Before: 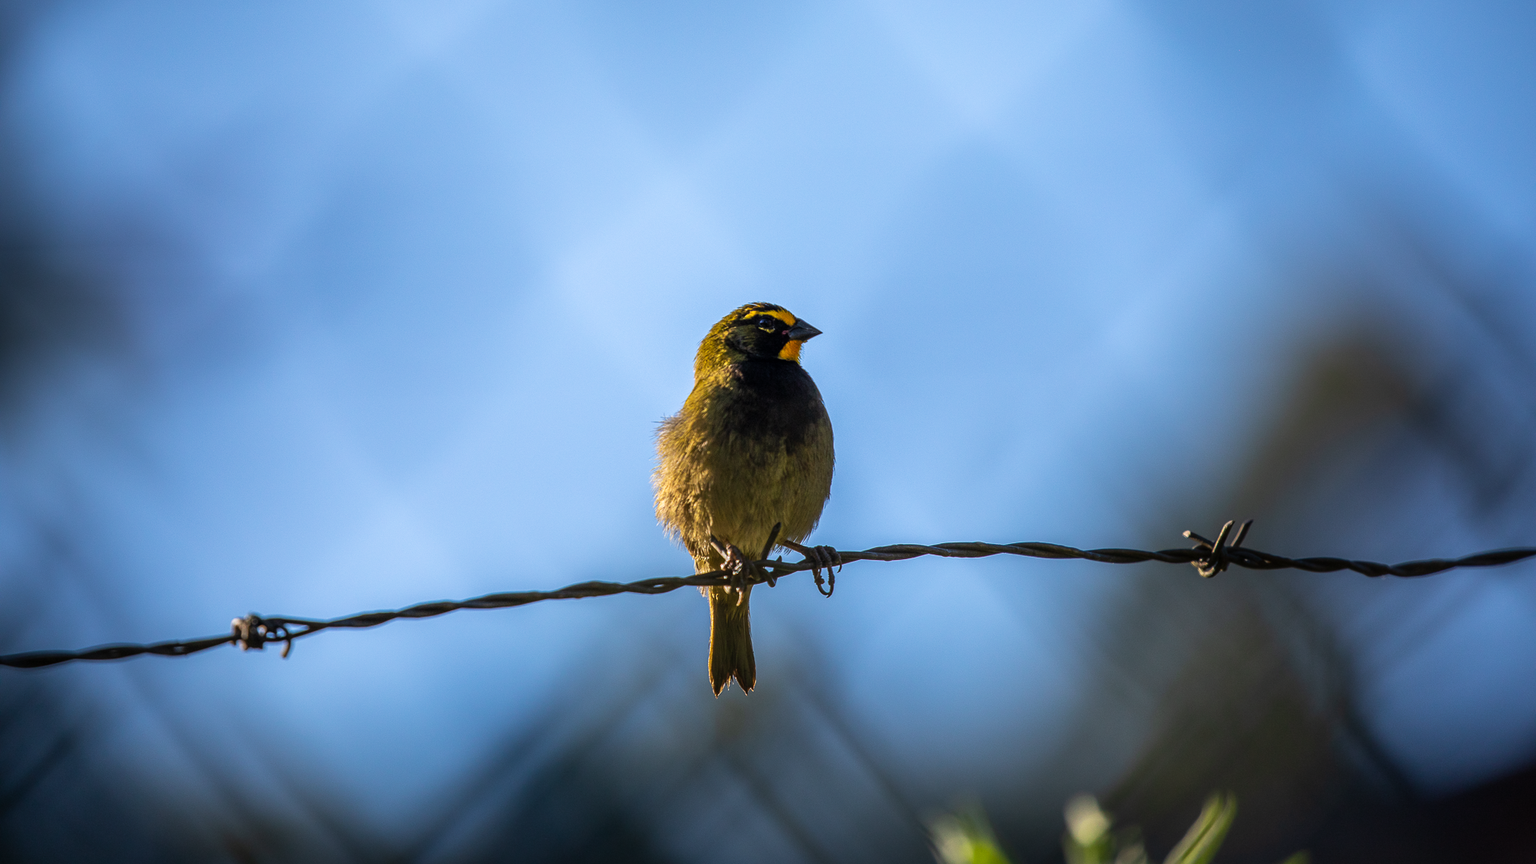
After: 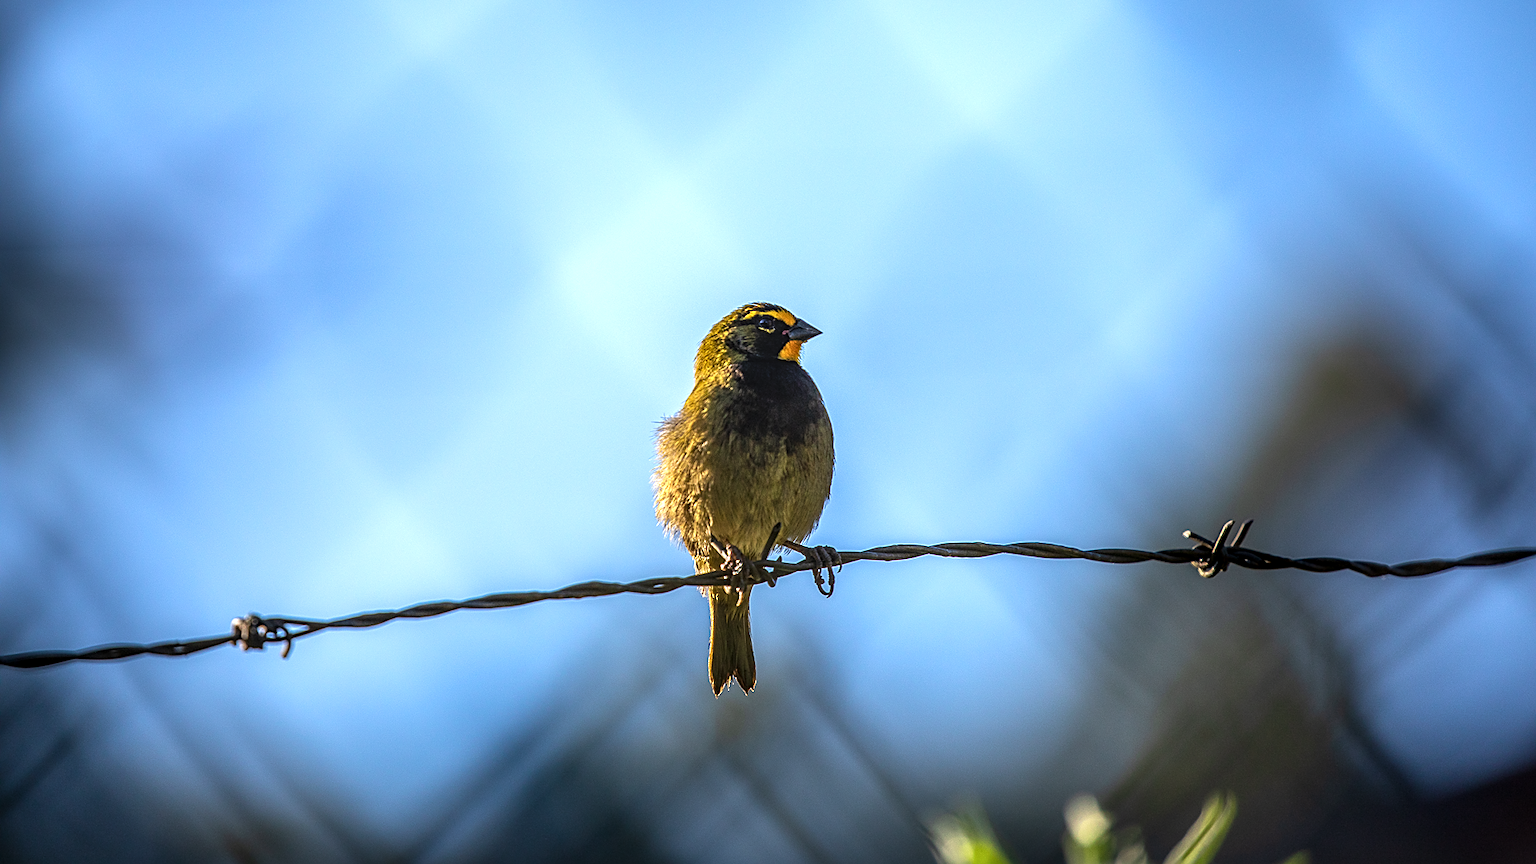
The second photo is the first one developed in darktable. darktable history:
sharpen: on, module defaults
exposure: exposure 0.566 EV, compensate highlight preservation false
local contrast: on, module defaults
